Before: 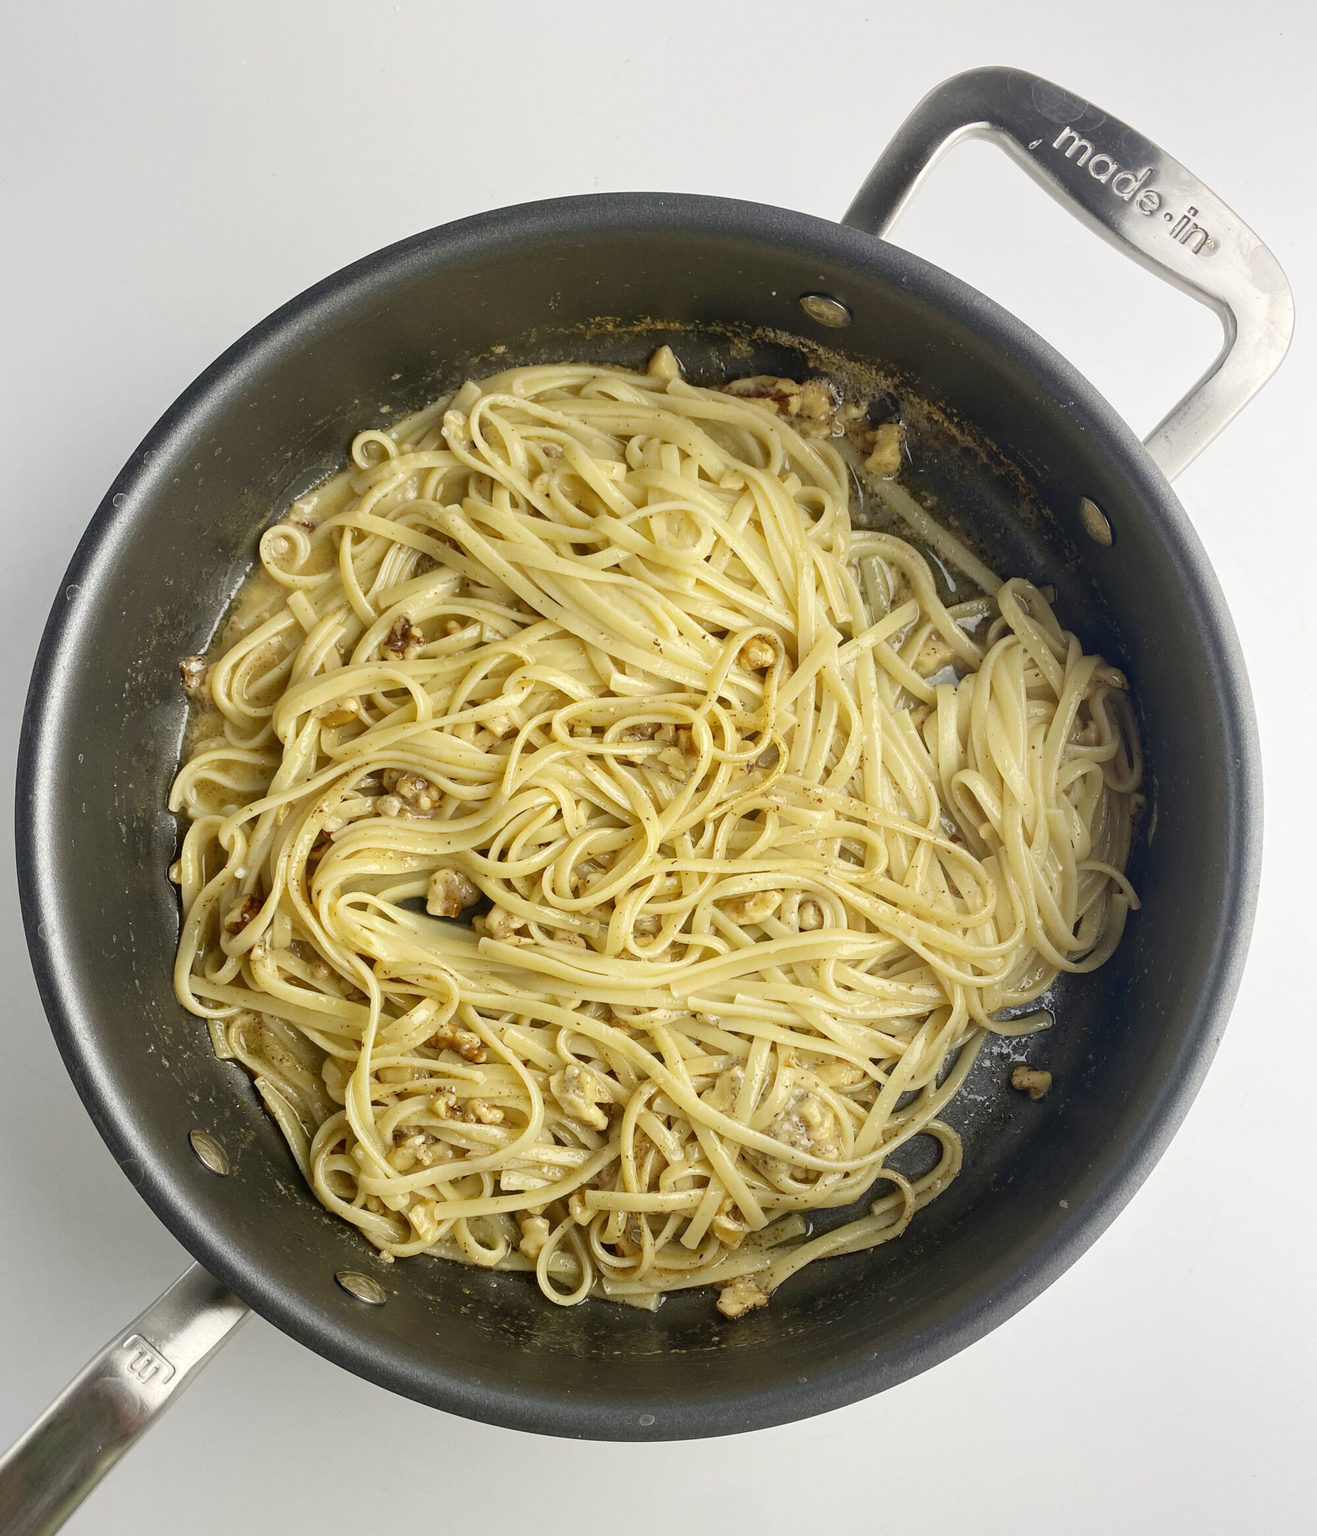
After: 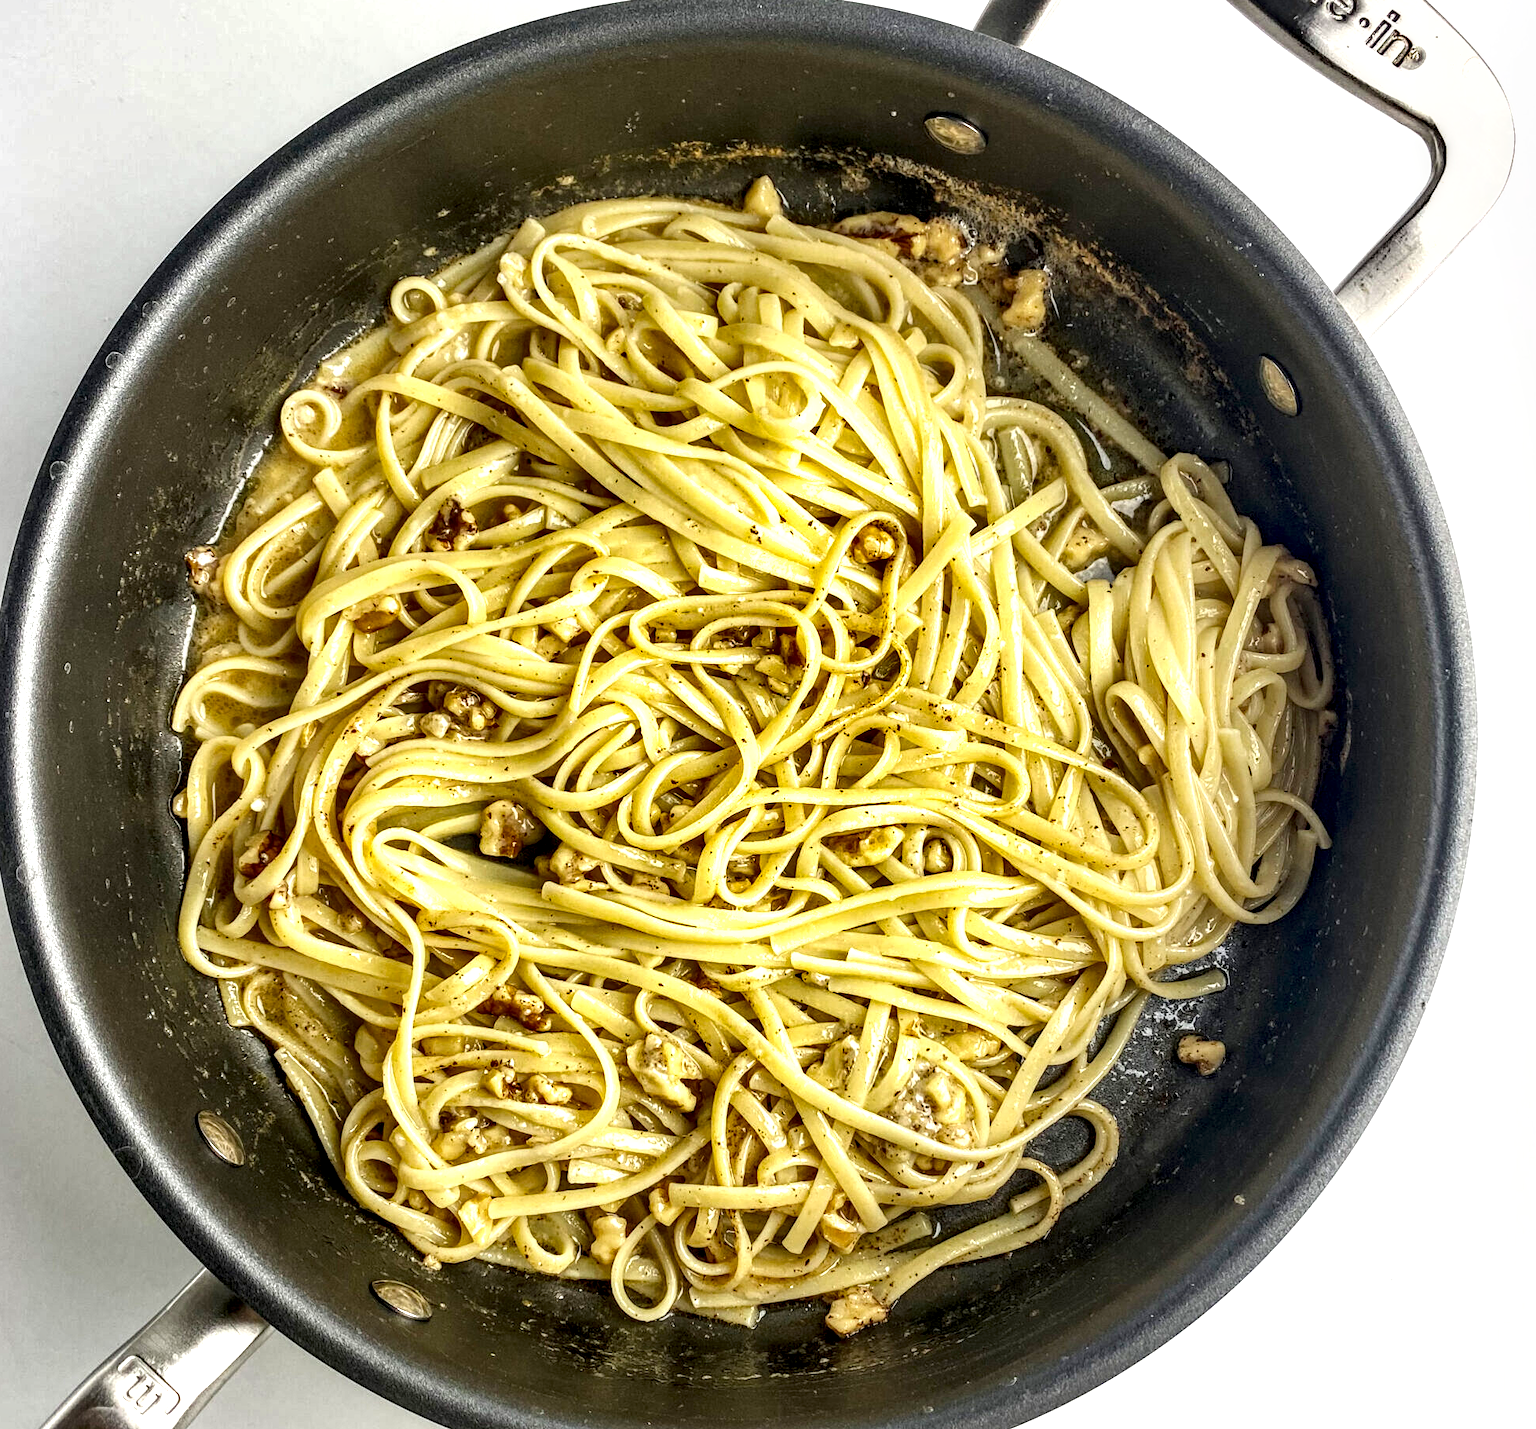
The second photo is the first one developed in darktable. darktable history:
haze removal: compatibility mode true, adaptive false
shadows and highlights: soften with gaussian
local contrast: highlights 17%, detail 187%
exposure: black level correction 0, exposure 0.5 EV, compensate highlight preservation false
crop and rotate: left 1.882%, top 12.925%, right 0.287%, bottom 9.061%
